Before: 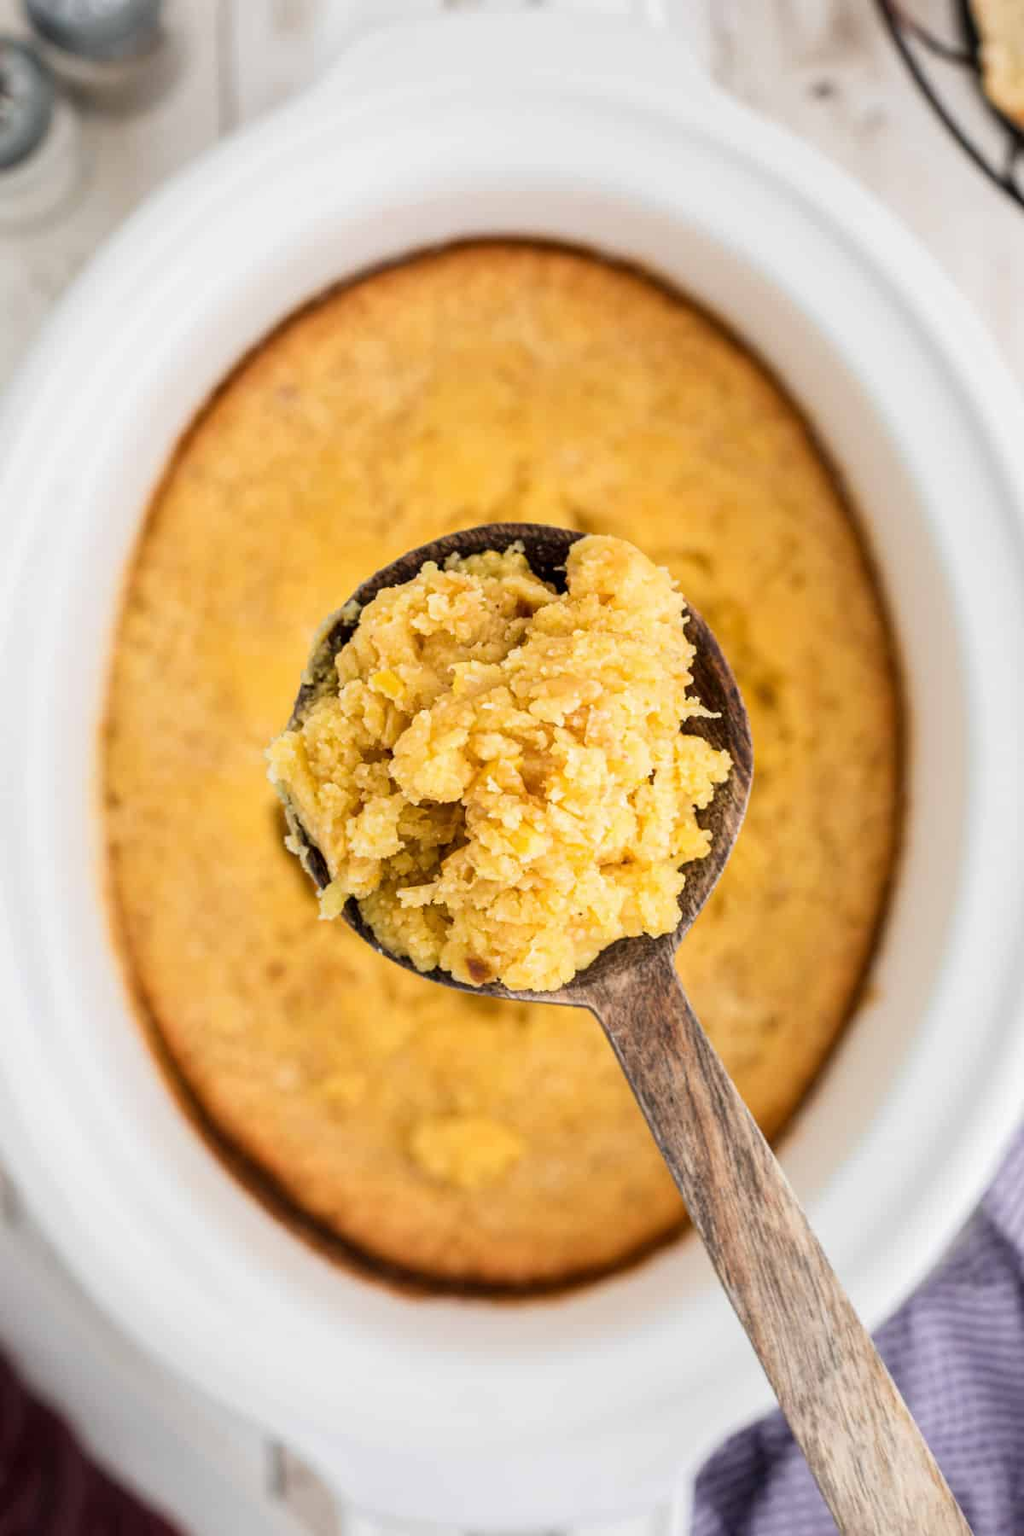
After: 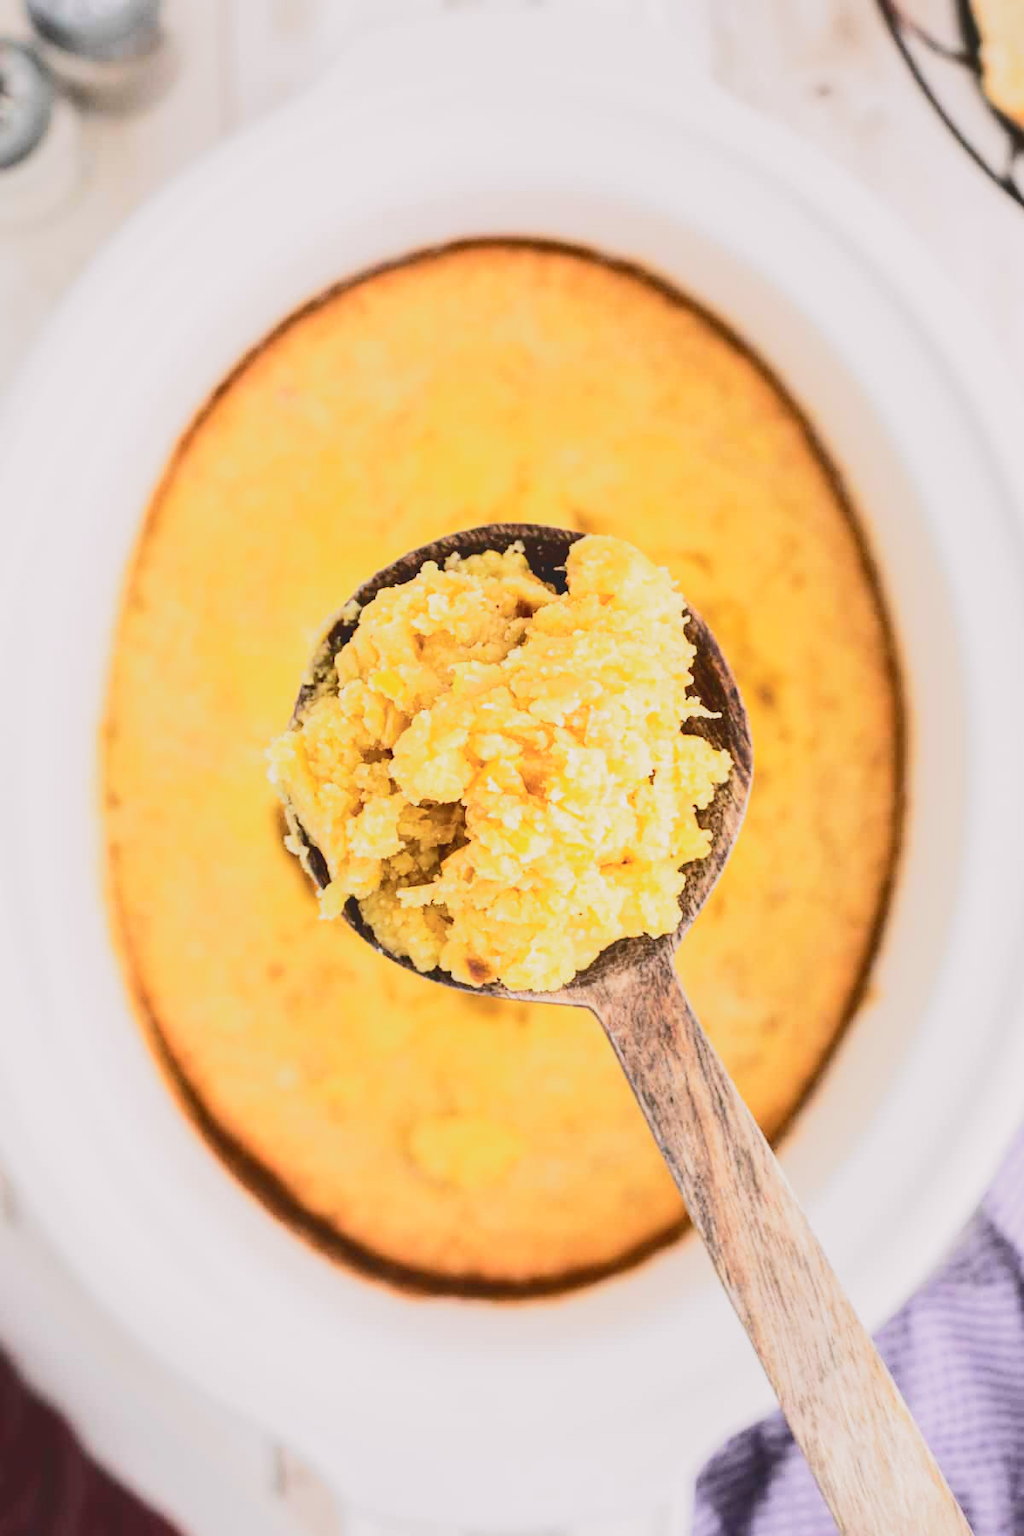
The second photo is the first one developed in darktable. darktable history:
tone curve: curves: ch0 [(0, 0) (0.003, 0.145) (0.011, 0.148) (0.025, 0.15) (0.044, 0.159) (0.069, 0.16) (0.1, 0.164) (0.136, 0.182) (0.177, 0.213) (0.224, 0.247) (0.277, 0.298) (0.335, 0.37) (0.399, 0.456) (0.468, 0.552) (0.543, 0.641) (0.623, 0.713) (0.709, 0.768) (0.801, 0.825) (0.898, 0.868) (1, 1)], color space Lab, independent channels, preserve colors none
color correction: highlights a* 2.96, highlights b* -0.938, shadows a* -0.07, shadows b* 2.27, saturation 0.978
base curve: curves: ch0 [(0, 0) (0.088, 0.125) (0.176, 0.251) (0.354, 0.501) (0.613, 0.749) (1, 0.877)], preserve colors none
